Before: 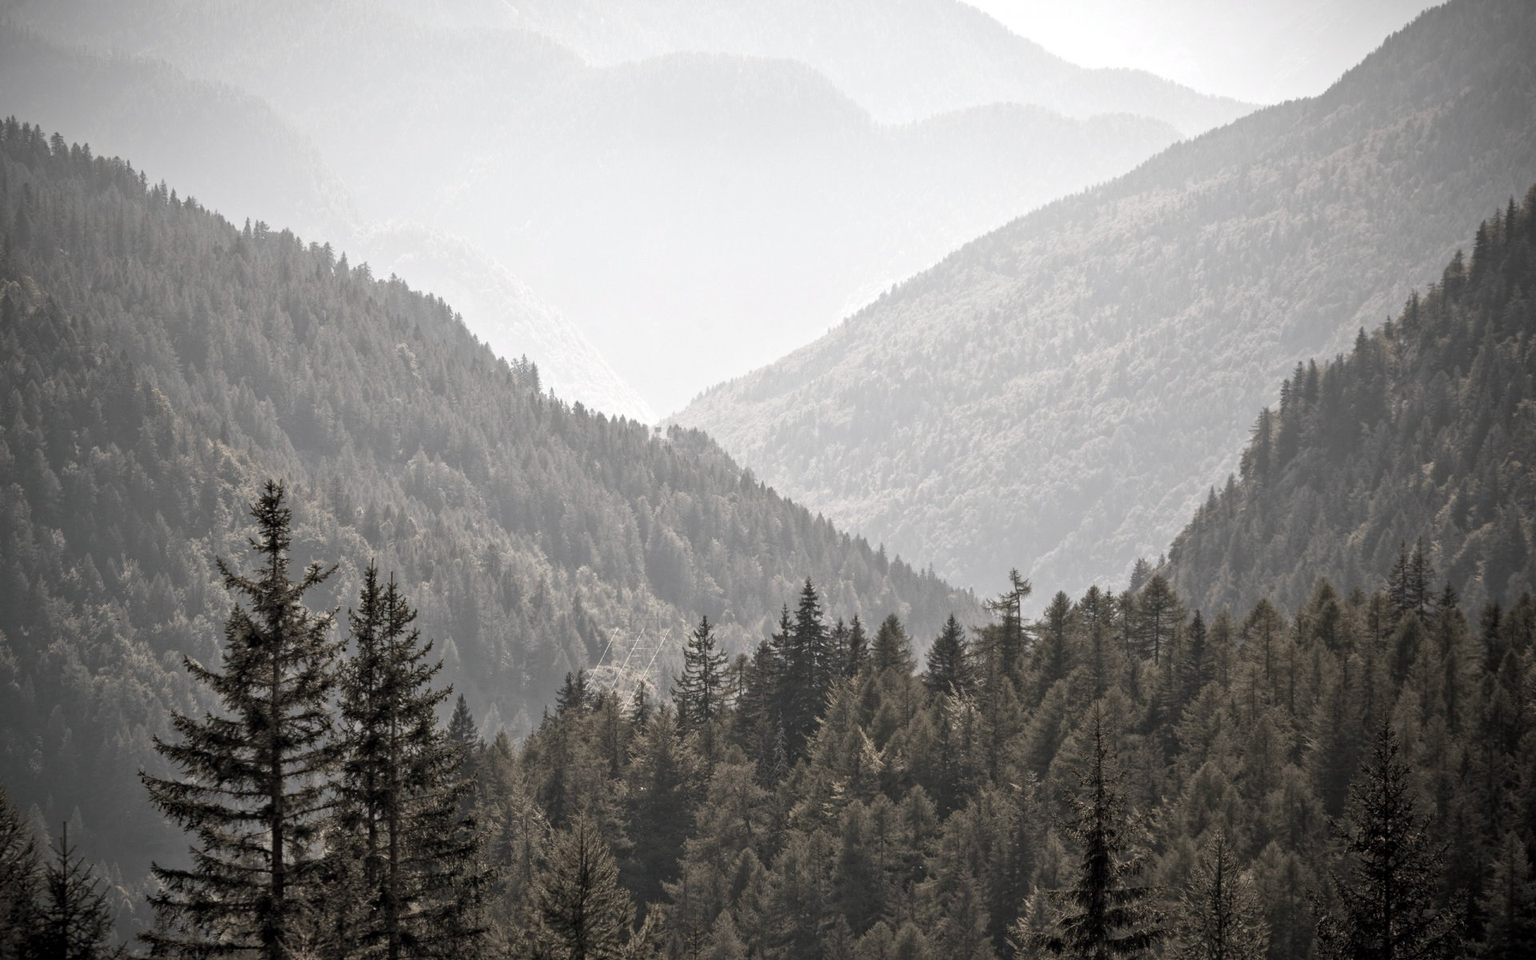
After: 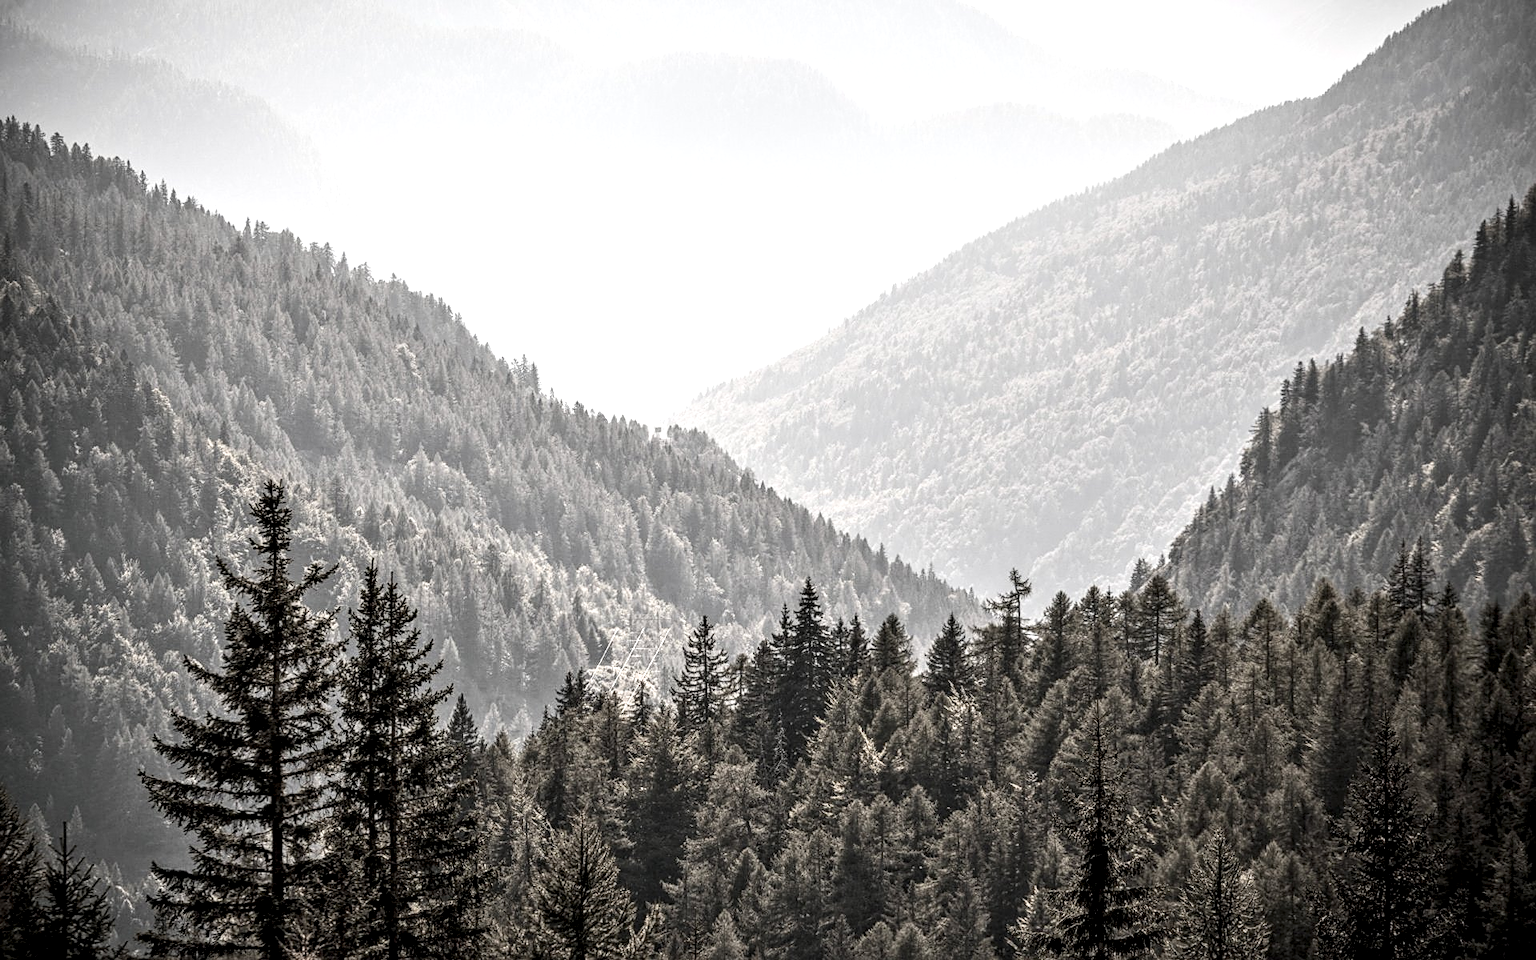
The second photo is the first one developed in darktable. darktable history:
sharpen: on, module defaults
local contrast: highlights 3%, shadows 7%, detail 182%
exposure: compensate exposure bias true, compensate highlight preservation false
contrast brightness saturation: contrast 0.242, brightness 0.093
